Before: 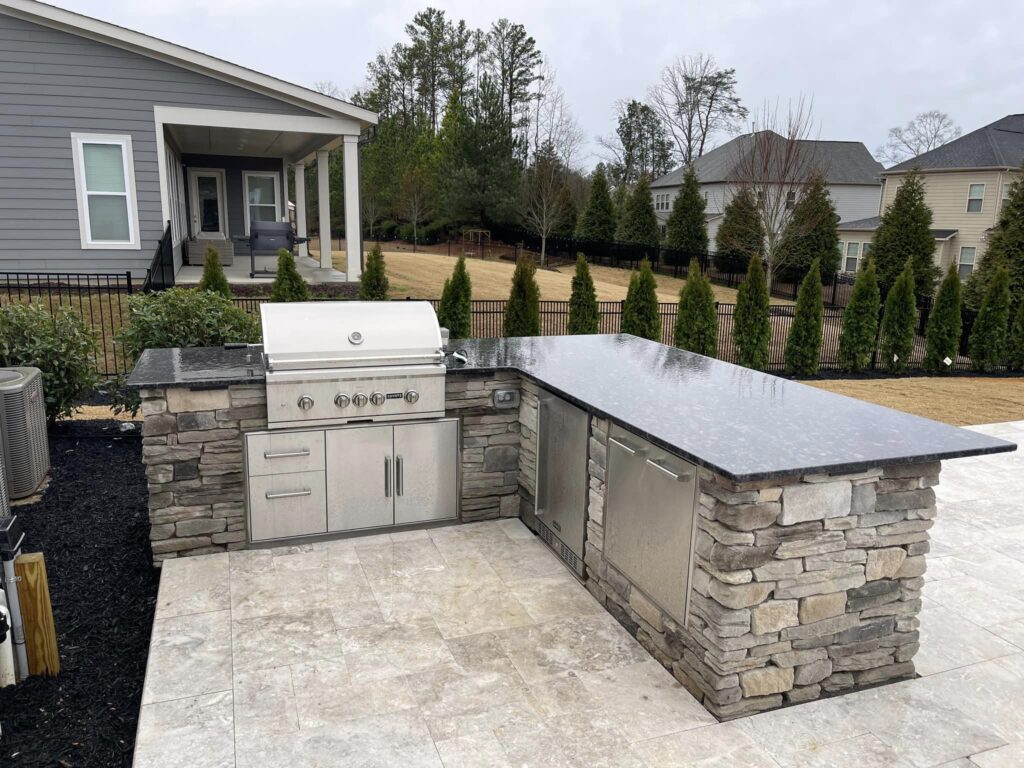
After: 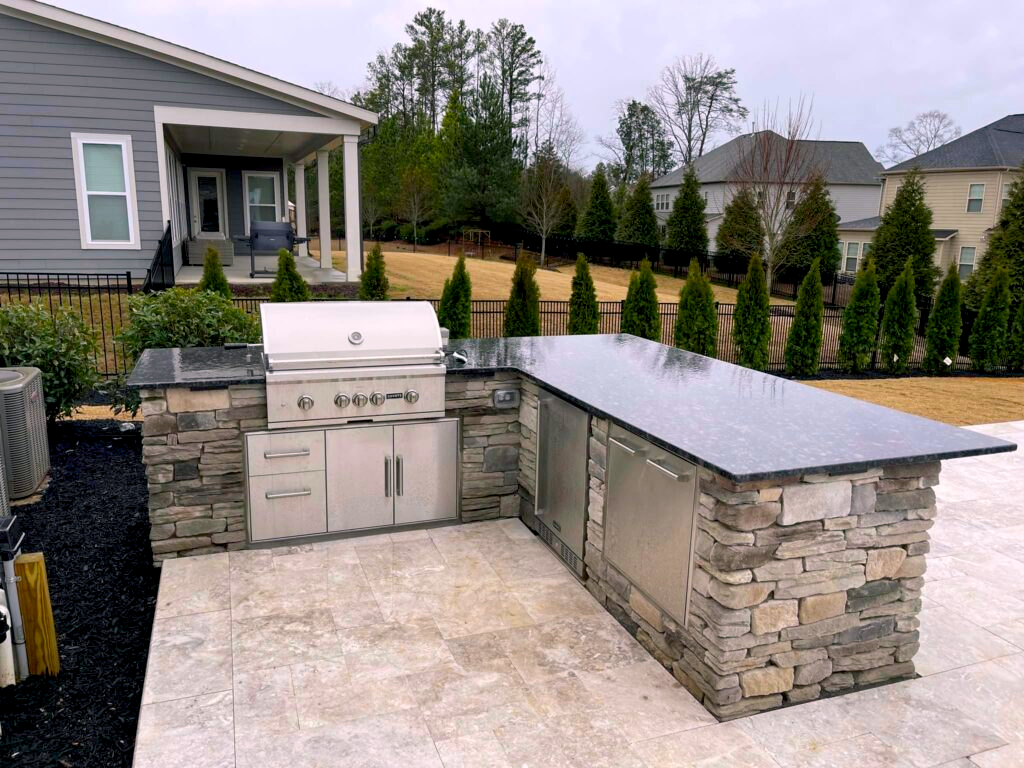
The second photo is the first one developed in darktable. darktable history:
color balance rgb: shadows lift › chroma 2%, shadows lift › hue 217.2°, power › chroma 0.25%, power › hue 60°, highlights gain › chroma 1.5%, highlights gain › hue 309.6°, global offset › luminance -0.5%, perceptual saturation grading › global saturation 15%, global vibrance 20%
exposure: black level correction 0.001, exposure 0.014 EV, compensate highlight preservation false
